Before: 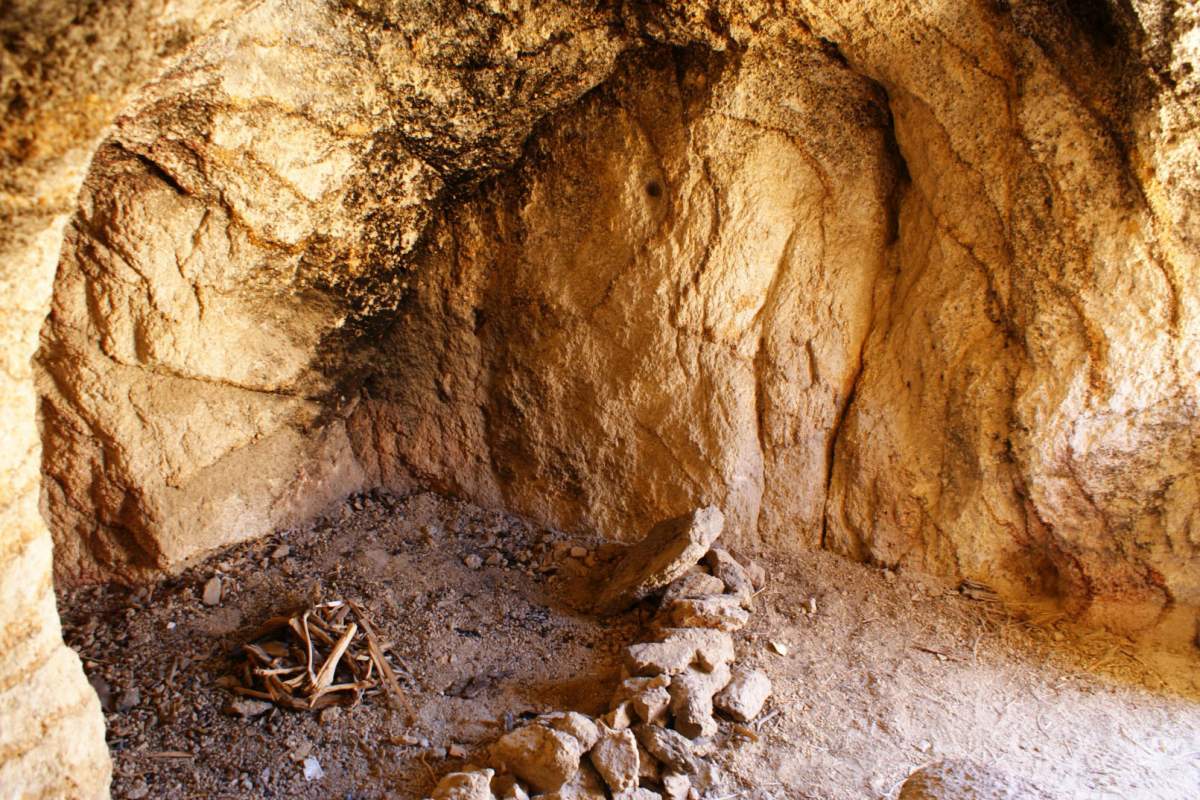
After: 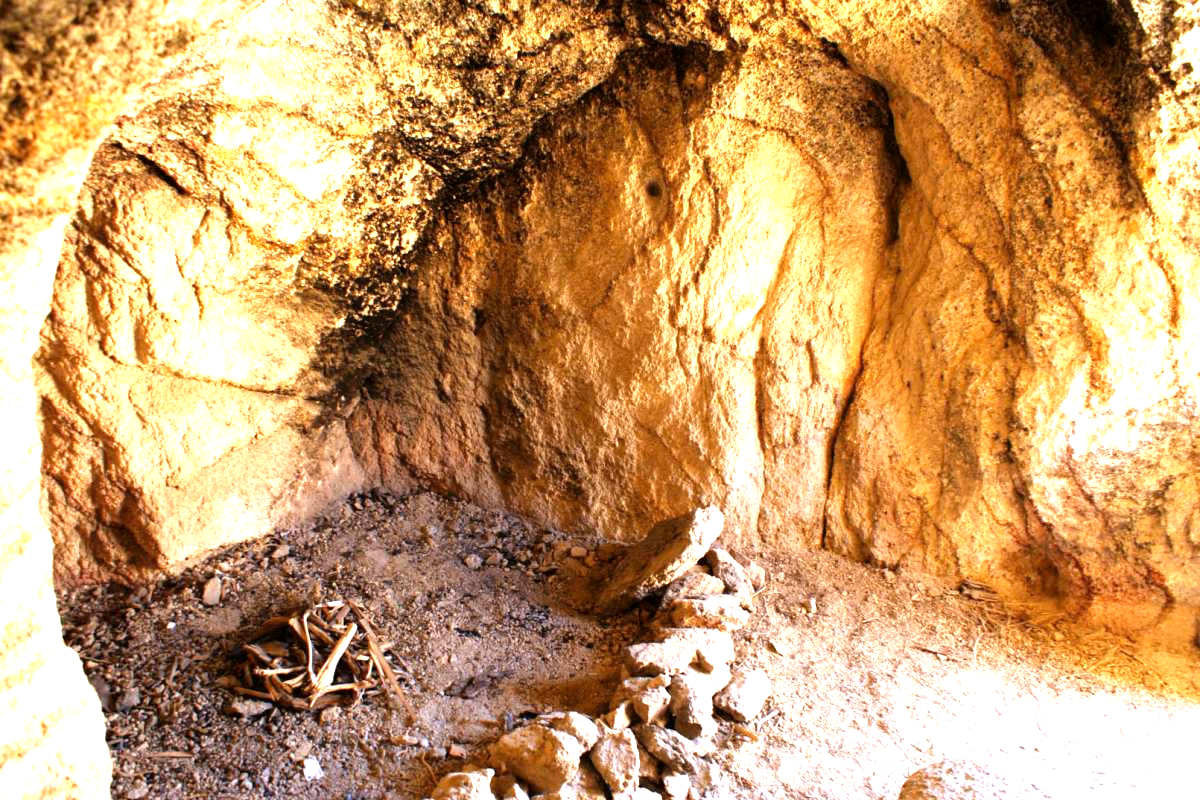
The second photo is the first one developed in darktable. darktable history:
exposure: black level correction 0.001, exposure 0.499 EV, compensate exposure bias true, compensate highlight preservation false
tone equalizer: -8 EV -0.736 EV, -7 EV -0.669 EV, -6 EV -0.575 EV, -5 EV -0.401 EV, -3 EV 0.378 EV, -2 EV 0.6 EV, -1 EV 0.681 EV, +0 EV 0.728 EV
